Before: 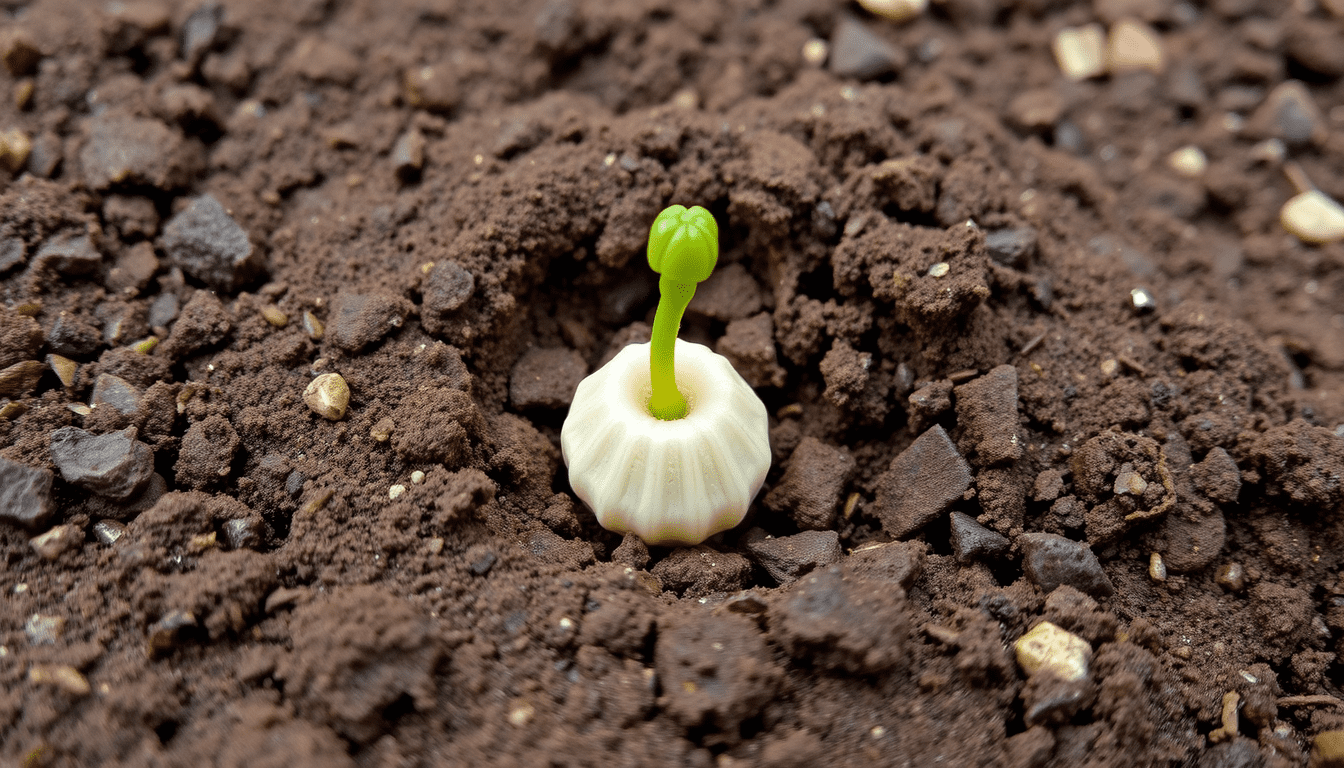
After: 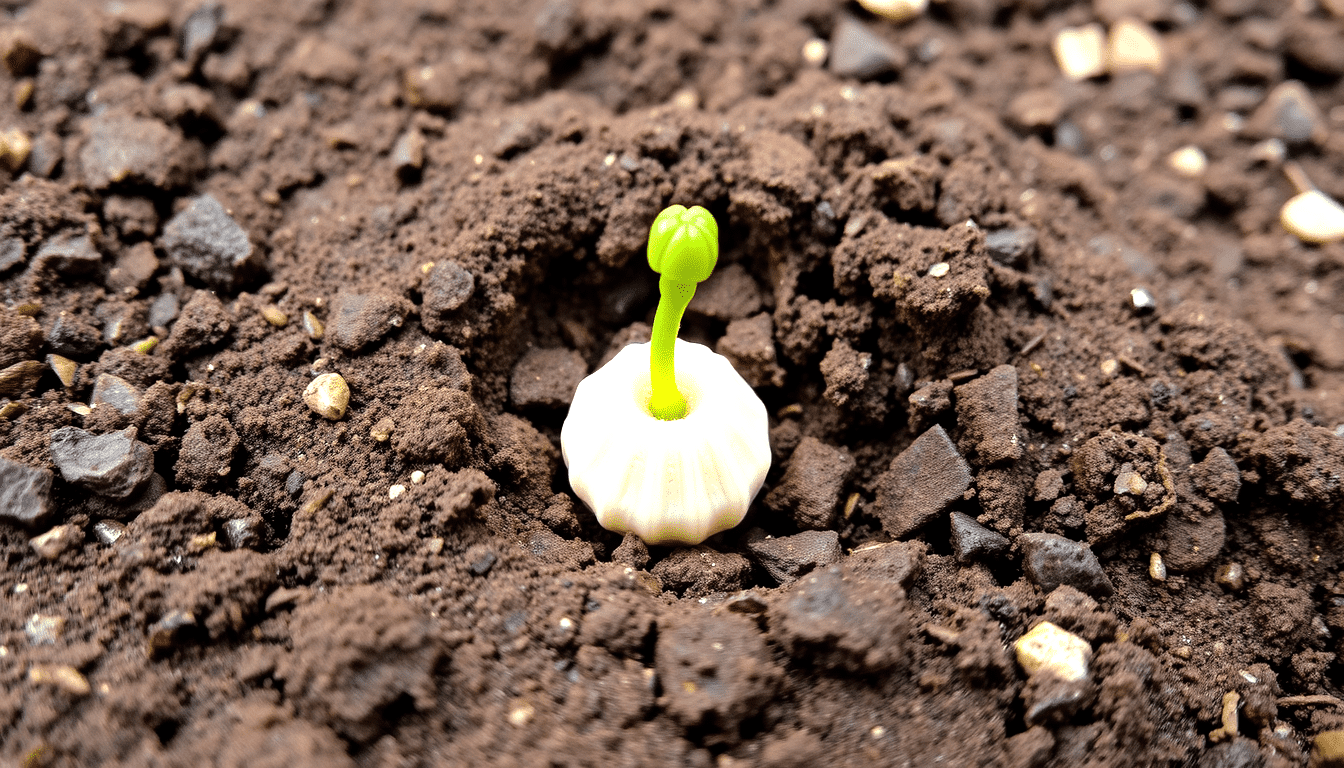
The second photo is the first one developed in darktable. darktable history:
tone equalizer: -8 EV -1.05 EV, -7 EV -1.02 EV, -6 EV -0.832 EV, -5 EV -0.568 EV, -3 EV 0.568 EV, -2 EV 0.837 EV, -1 EV 0.986 EV, +0 EV 1.06 EV
